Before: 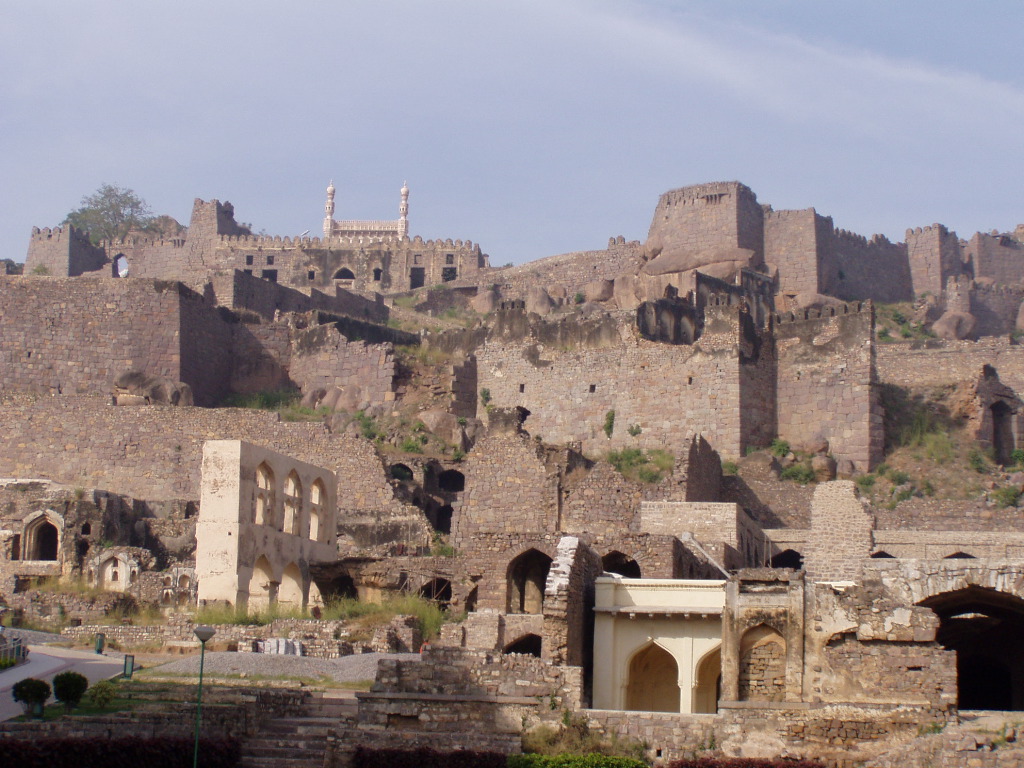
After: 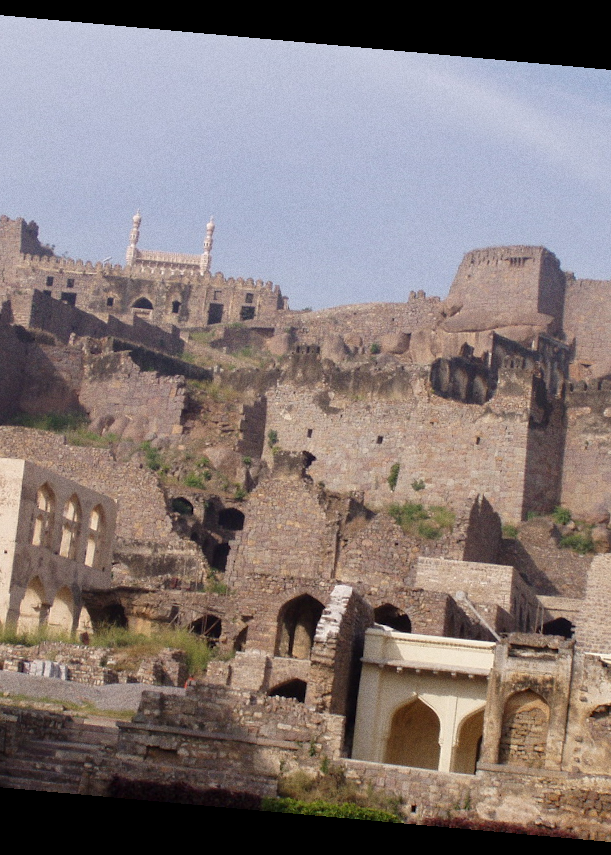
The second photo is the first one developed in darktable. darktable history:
grain: coarseness 0.09 ISO
crop and rotate: left 22.516%, right 21.234%
rotate and perspective: rotation 5.12°, automatic cropping off
